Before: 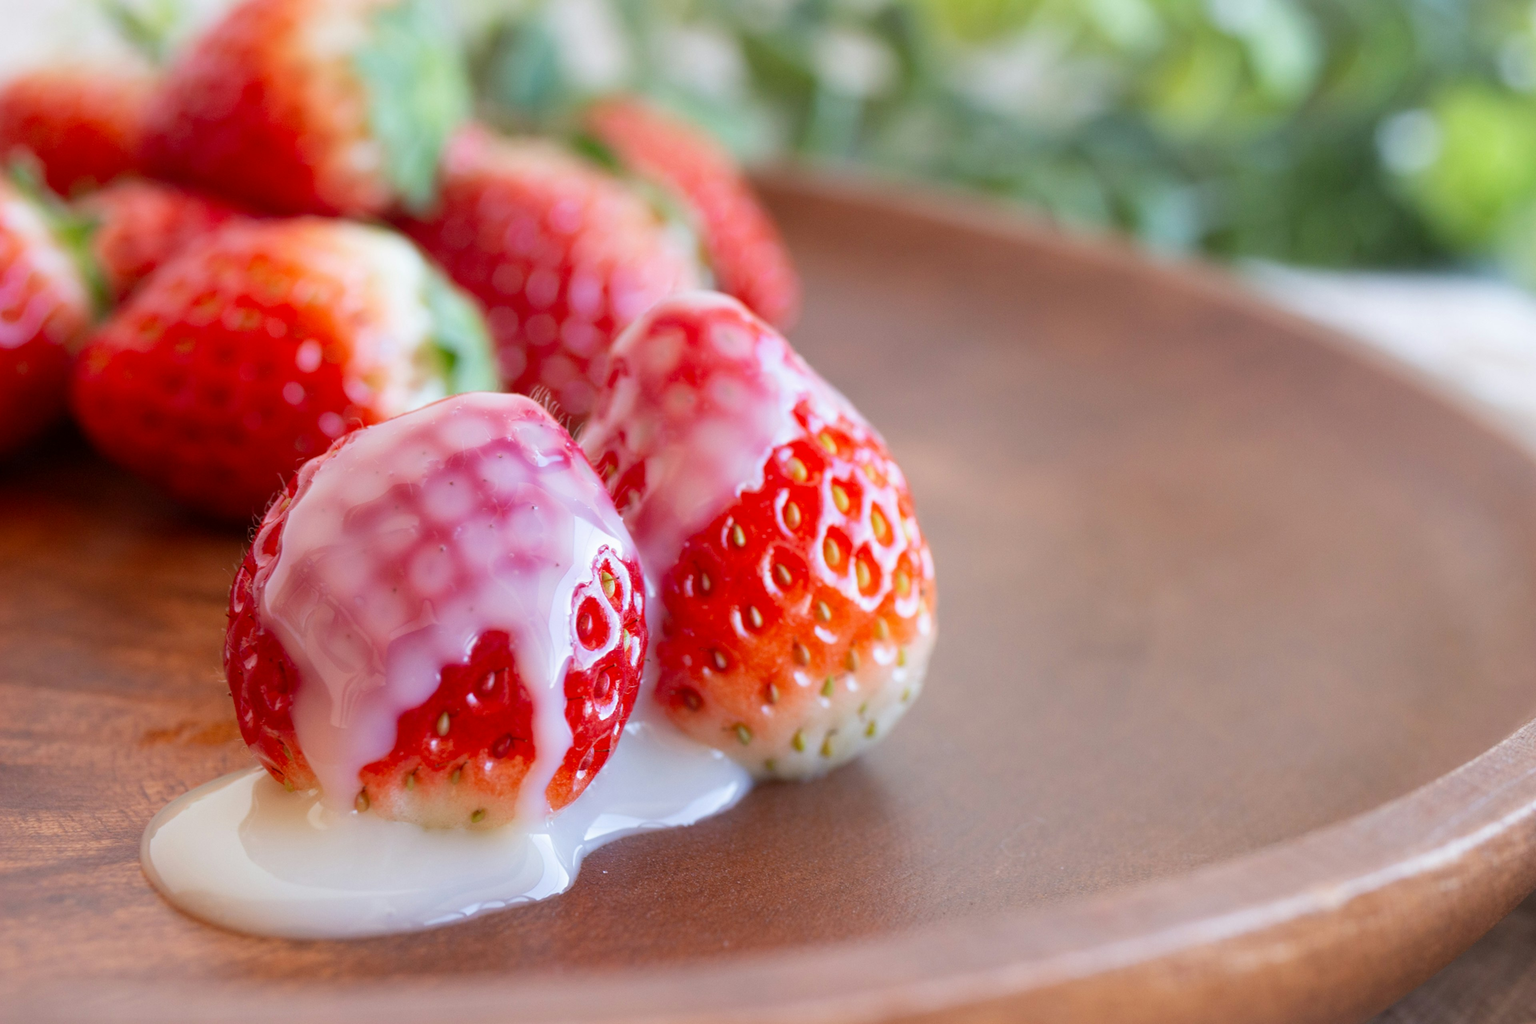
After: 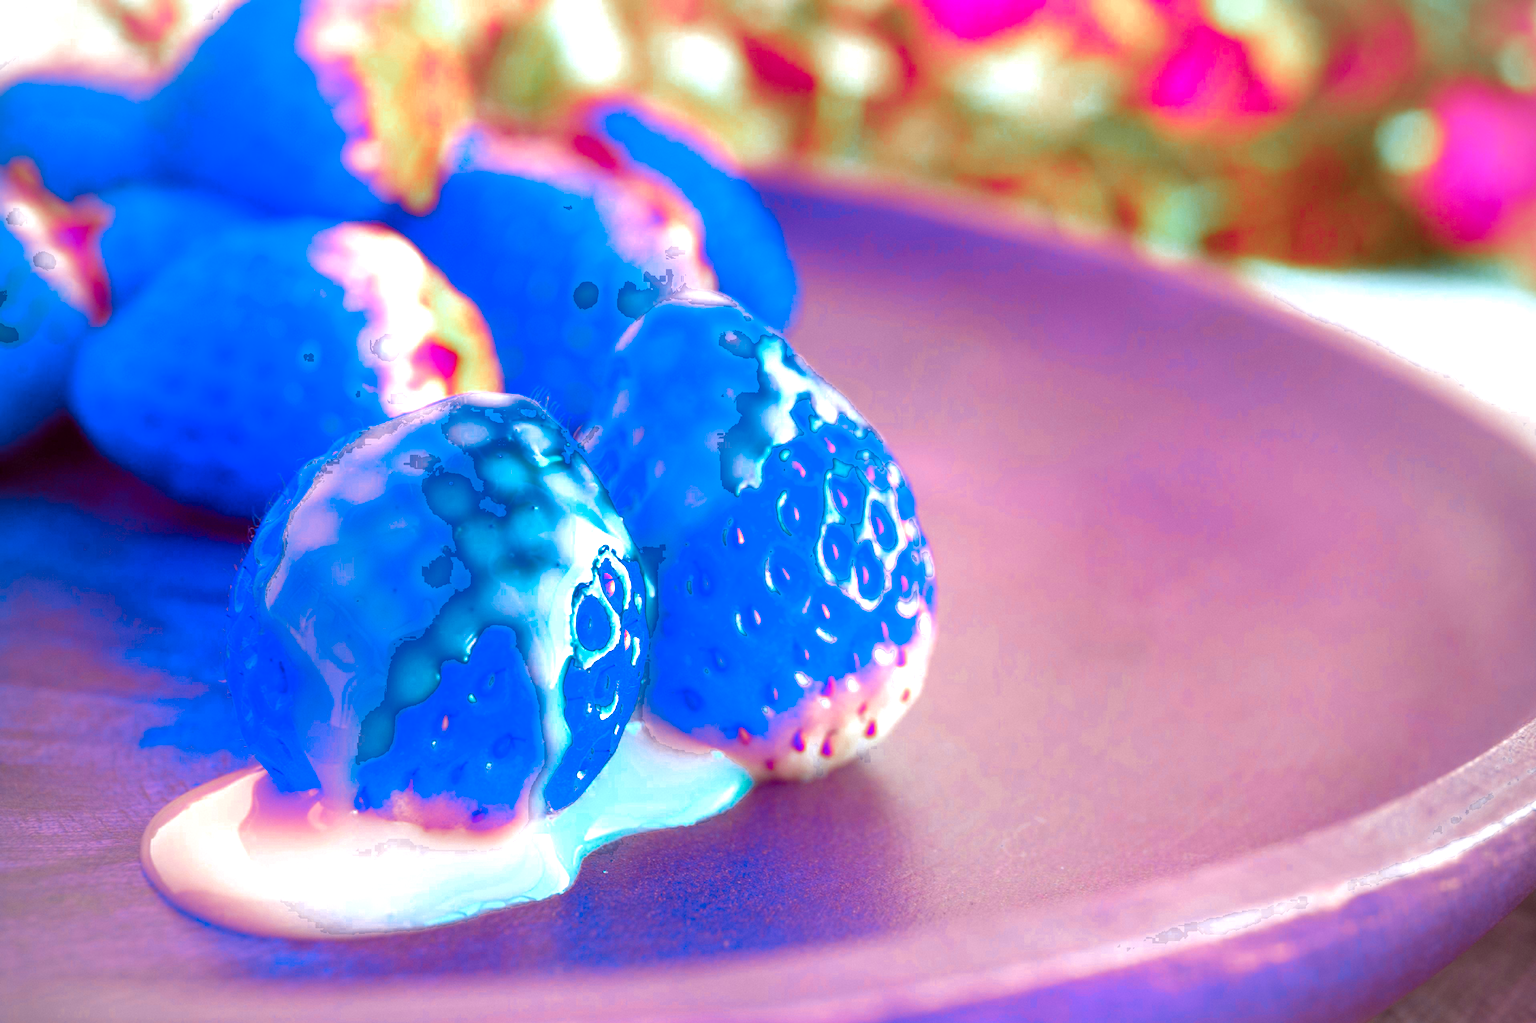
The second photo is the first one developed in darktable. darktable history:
vignetting: fall-off start 74.68%, fall-off radius 66.47%
color correction: highlights b* 0.015, saturation 1.29
exposure: black level correction 0, exposure 1.199 EV, compensate exposure bias true, compensate highlight preservation false
color zones: curves: ch0 [(0.826, 0.353)]; ch1 [(0.242, 0.647) (0.889, 0.342)]; ch2 [(0.246, 0.089) (0.969, 0.068)]
